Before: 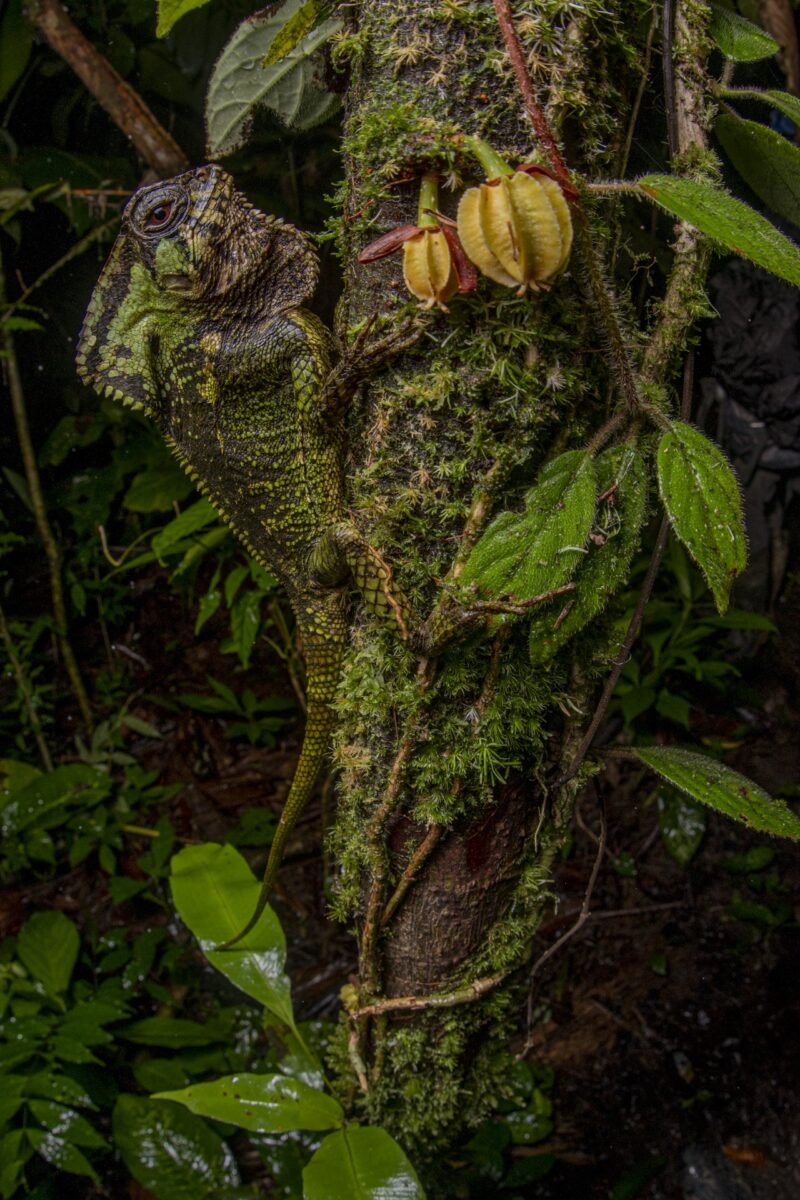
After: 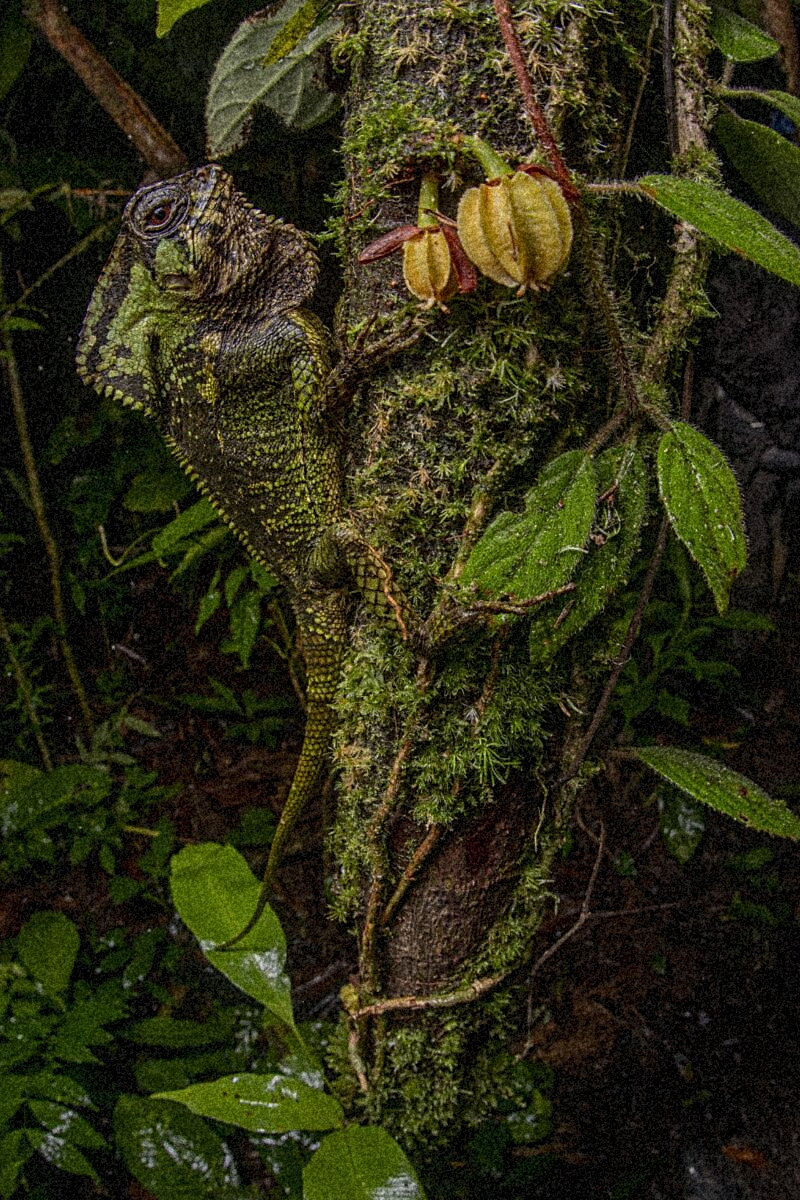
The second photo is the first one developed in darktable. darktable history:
sharpen: on, module defaults
grain: coarseness 46.9 ISO, strength 50.21%, mid-tones bias 0%
